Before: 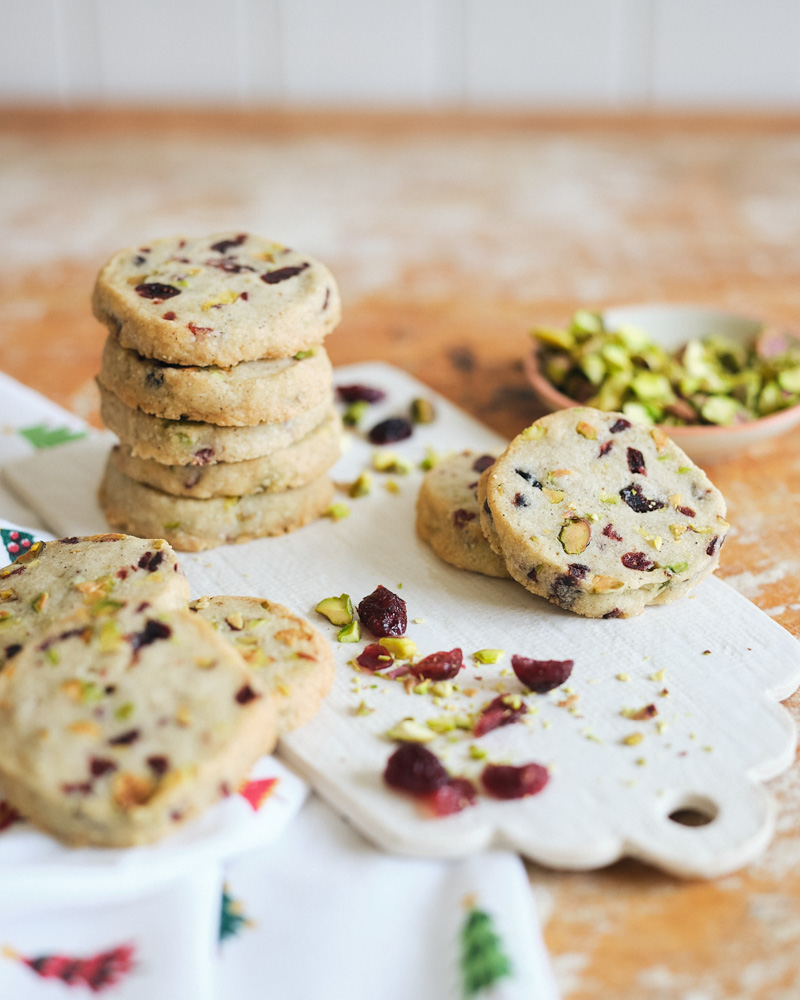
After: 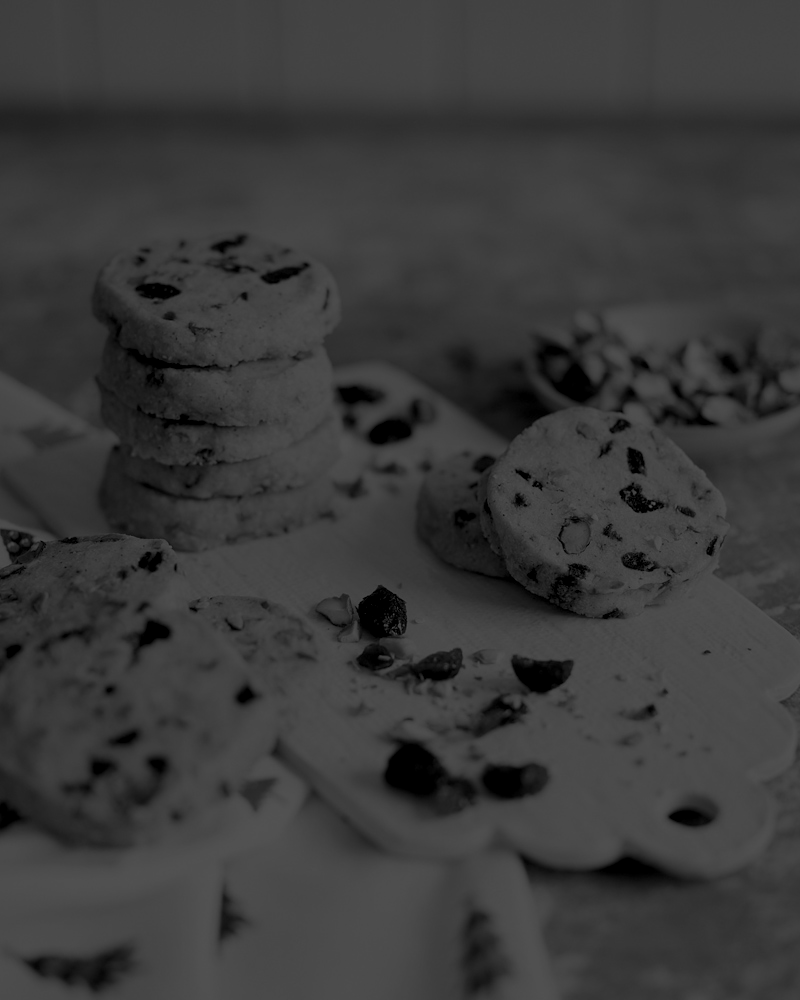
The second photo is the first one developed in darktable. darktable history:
monochrome: a 26.22, b 42.67, size 0.8
colorize: hue 90°, saturation 19%, lightness 1.59%, version 1
